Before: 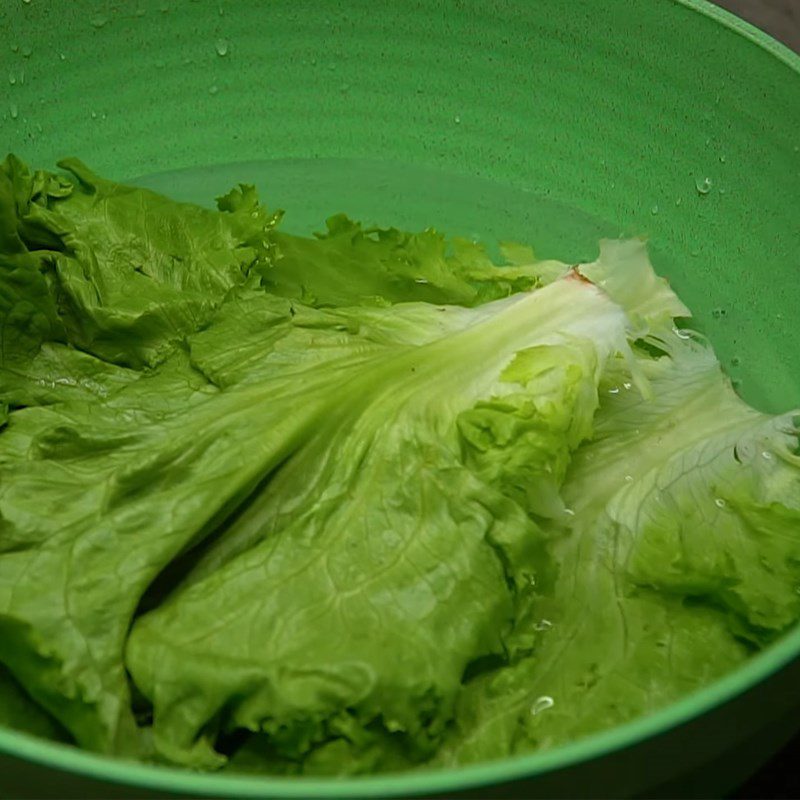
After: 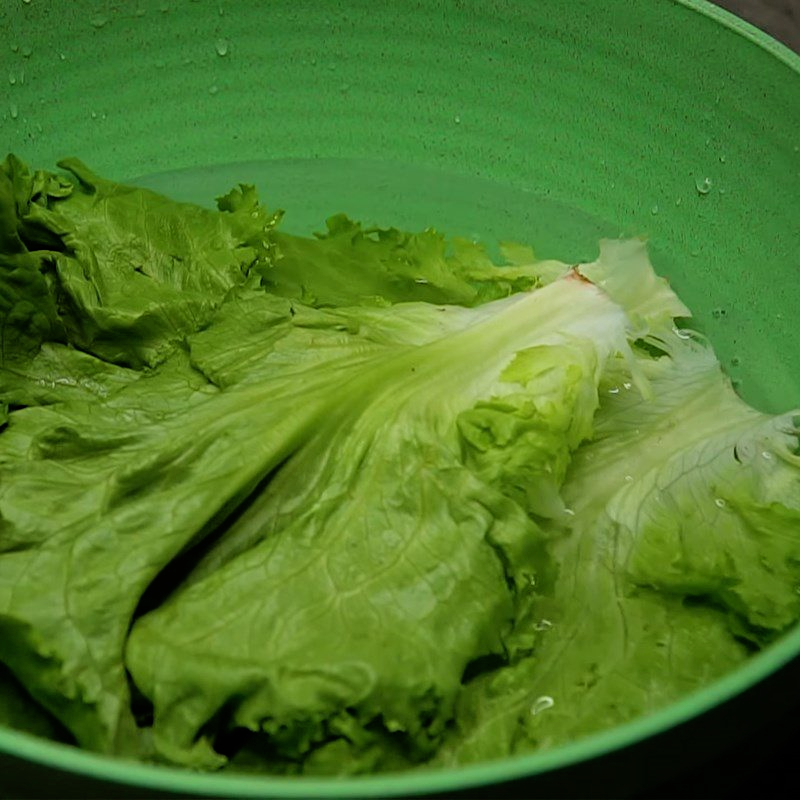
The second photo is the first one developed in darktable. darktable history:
tone equalizer: on, module defaults
filmic rgb: black relative exposure -7.75 EV, white relative exposure 4.4 EV, threshold 3 EV, hardness 3.76, latitude 50%, contrast 1.1, color science v5 (2021), contrast in shadows safe, contrast in highlights safe, enable highlight reconstruction true
